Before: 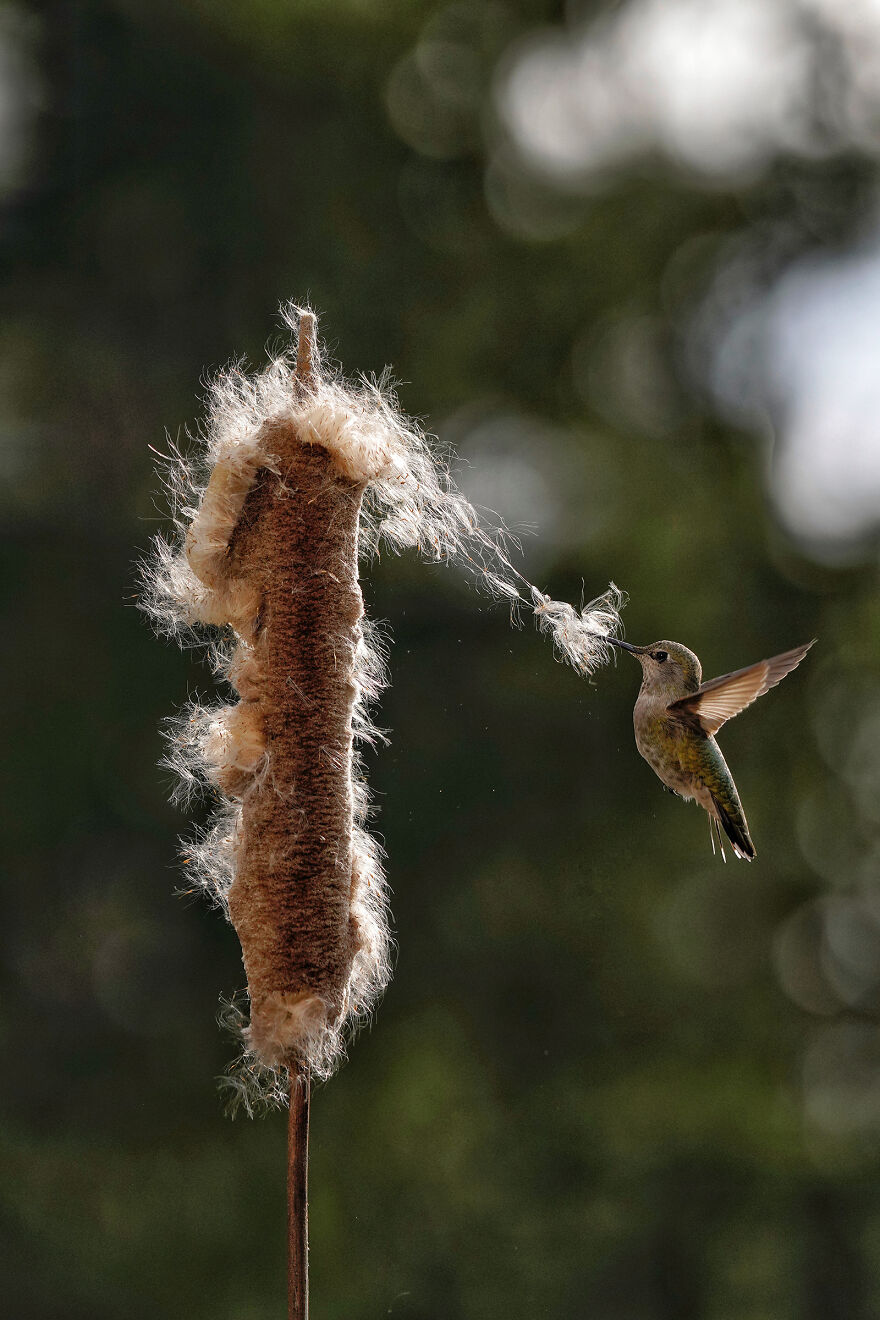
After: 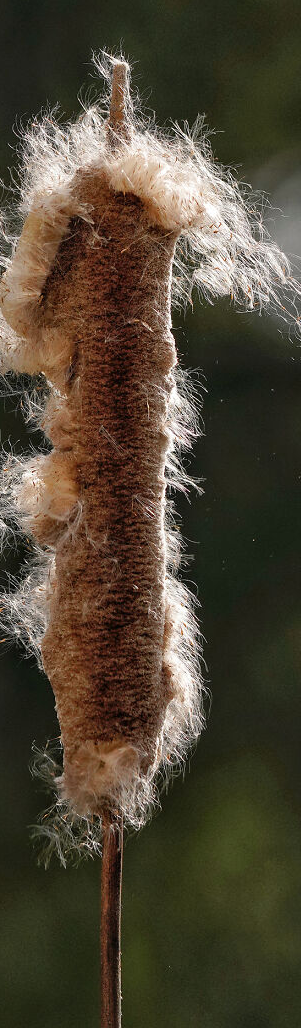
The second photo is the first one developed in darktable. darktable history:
crop and rotate: left 21.431%, top 19.077%, right 44.325%, bottom 3.004%
